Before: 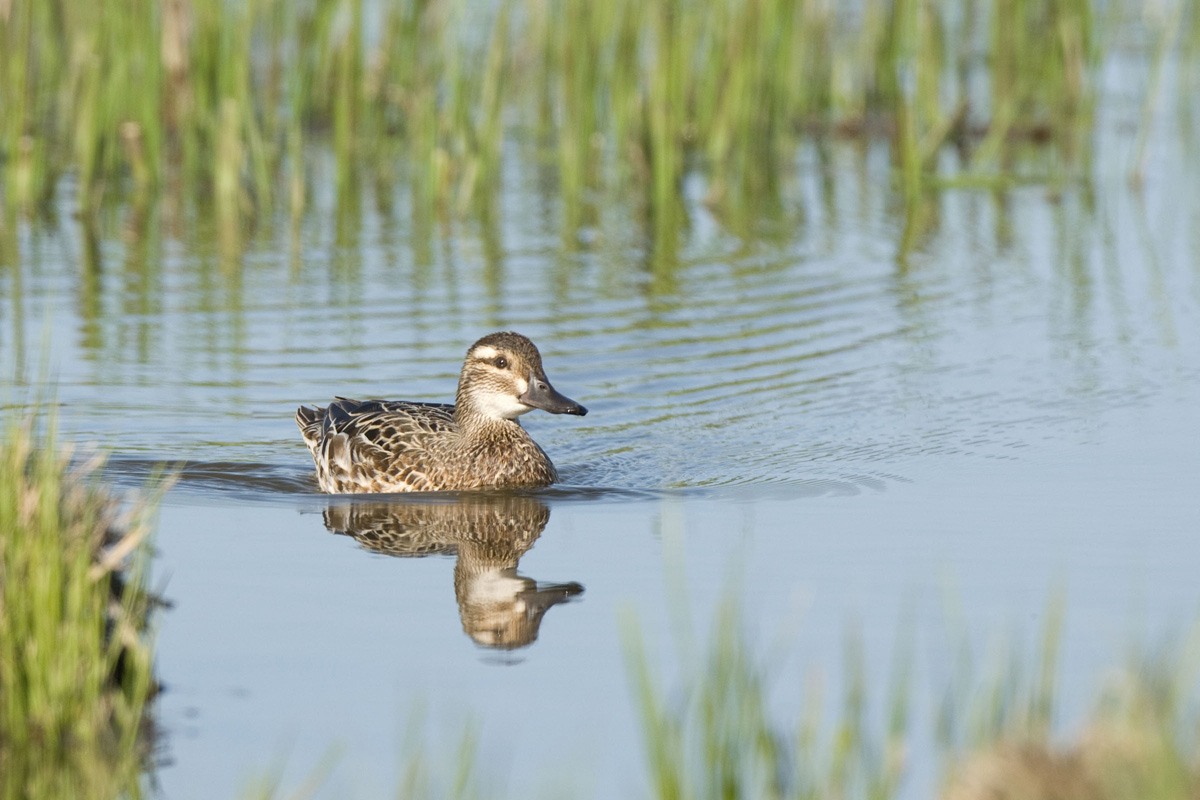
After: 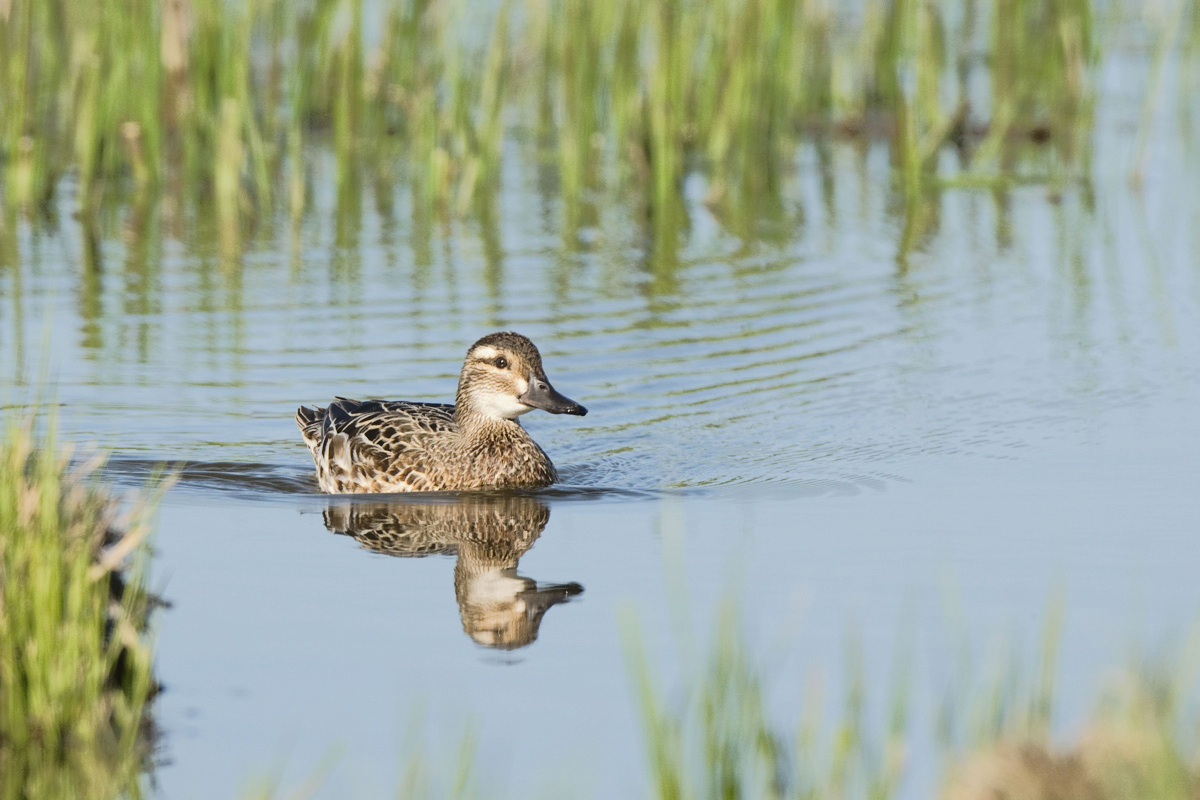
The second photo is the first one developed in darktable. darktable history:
tone curve: curves: ch0 [(0, 0.032) (0.094, 0.08) (0.265, 0.208) (0.41, 0.417) (0.498, 0.496) (0.638, 0.673) (0.845, 0.828) (0.994, 0.964)]; ch1 [(0, 0) (0.161, 0.092) (0.37, 0.302) (0.417, 0.434) (0.492, 0.502) (0.576, 0.589) (0.644, 0.638) (0.725, 0.765) (1, 1)]; ch2 [(0, 0) (0.352, 0.403) (0.45, 0.469) (0.521, 0.515) (0.55, 0.528) (0.589, 0.576) (1, 1)]
